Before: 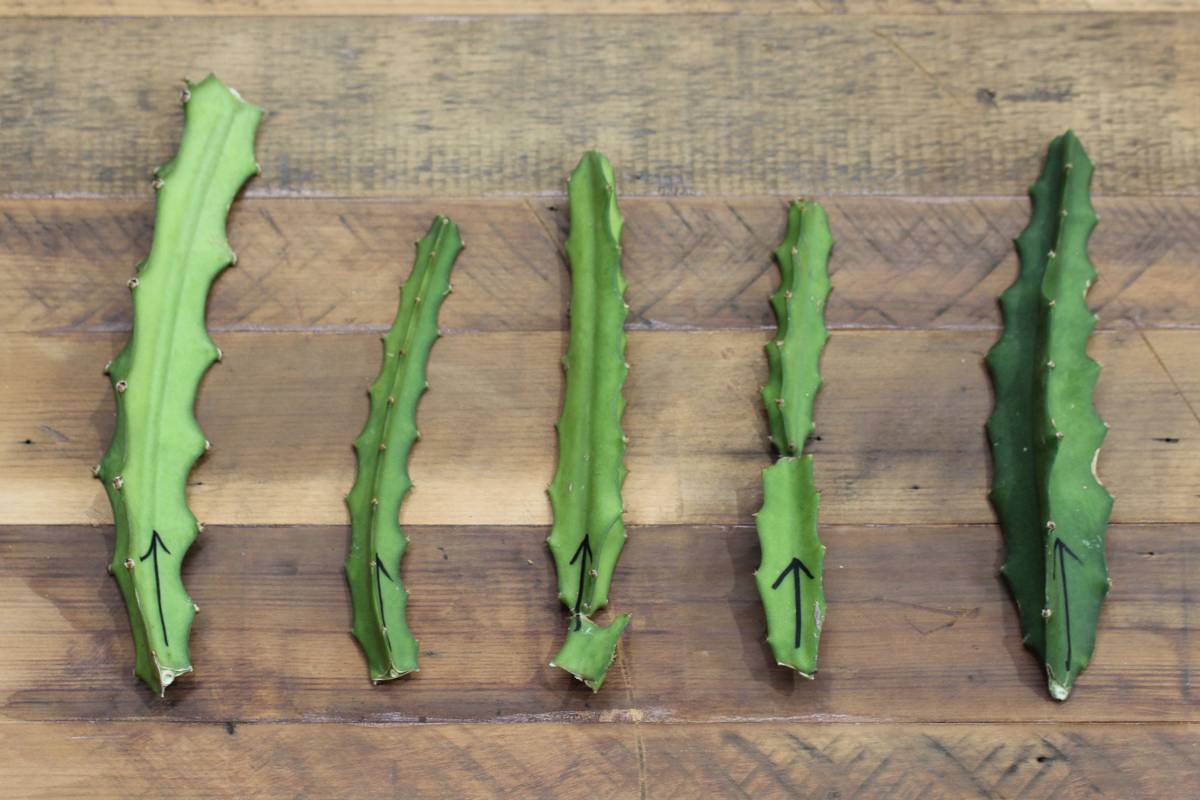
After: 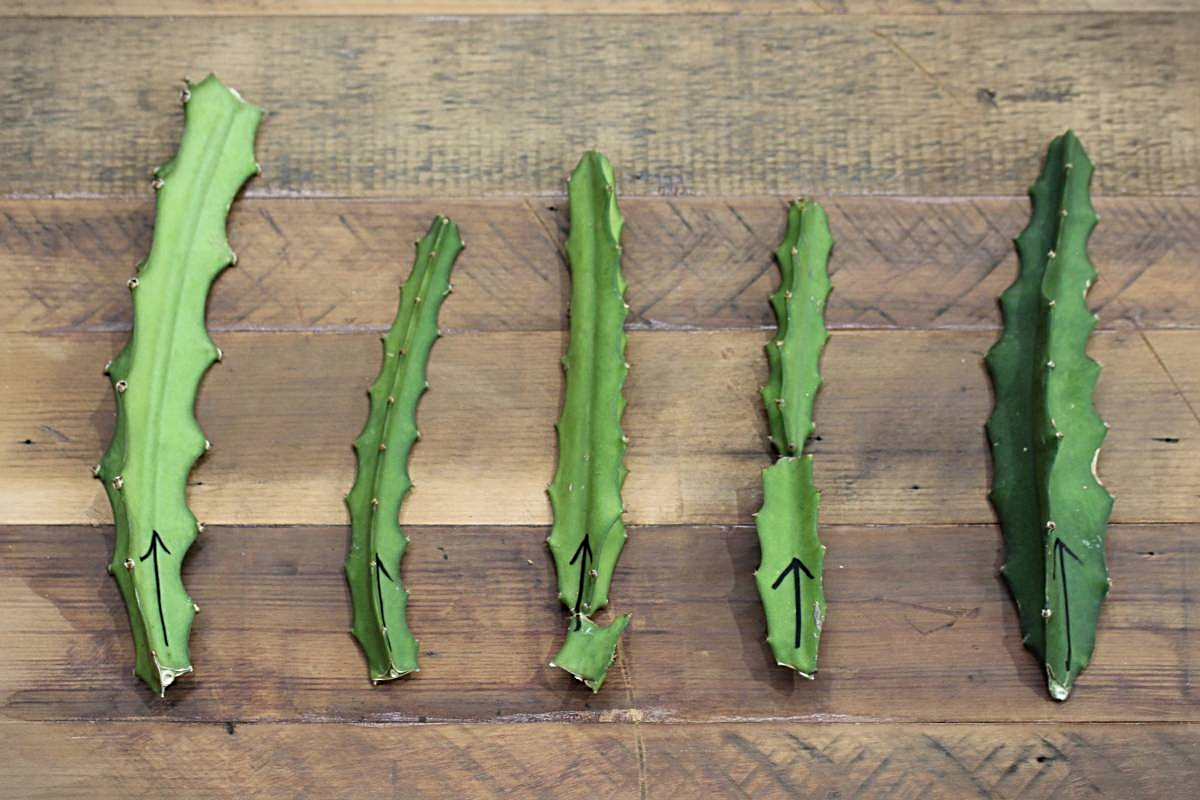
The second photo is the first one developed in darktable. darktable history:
sharpen: radius 2.676, amount 0.669
vignetting: fall-off start 100%, brightness -0.406, saturation -0.3, width/height ratio 1.324, dithering 8-bit output, unbound false
